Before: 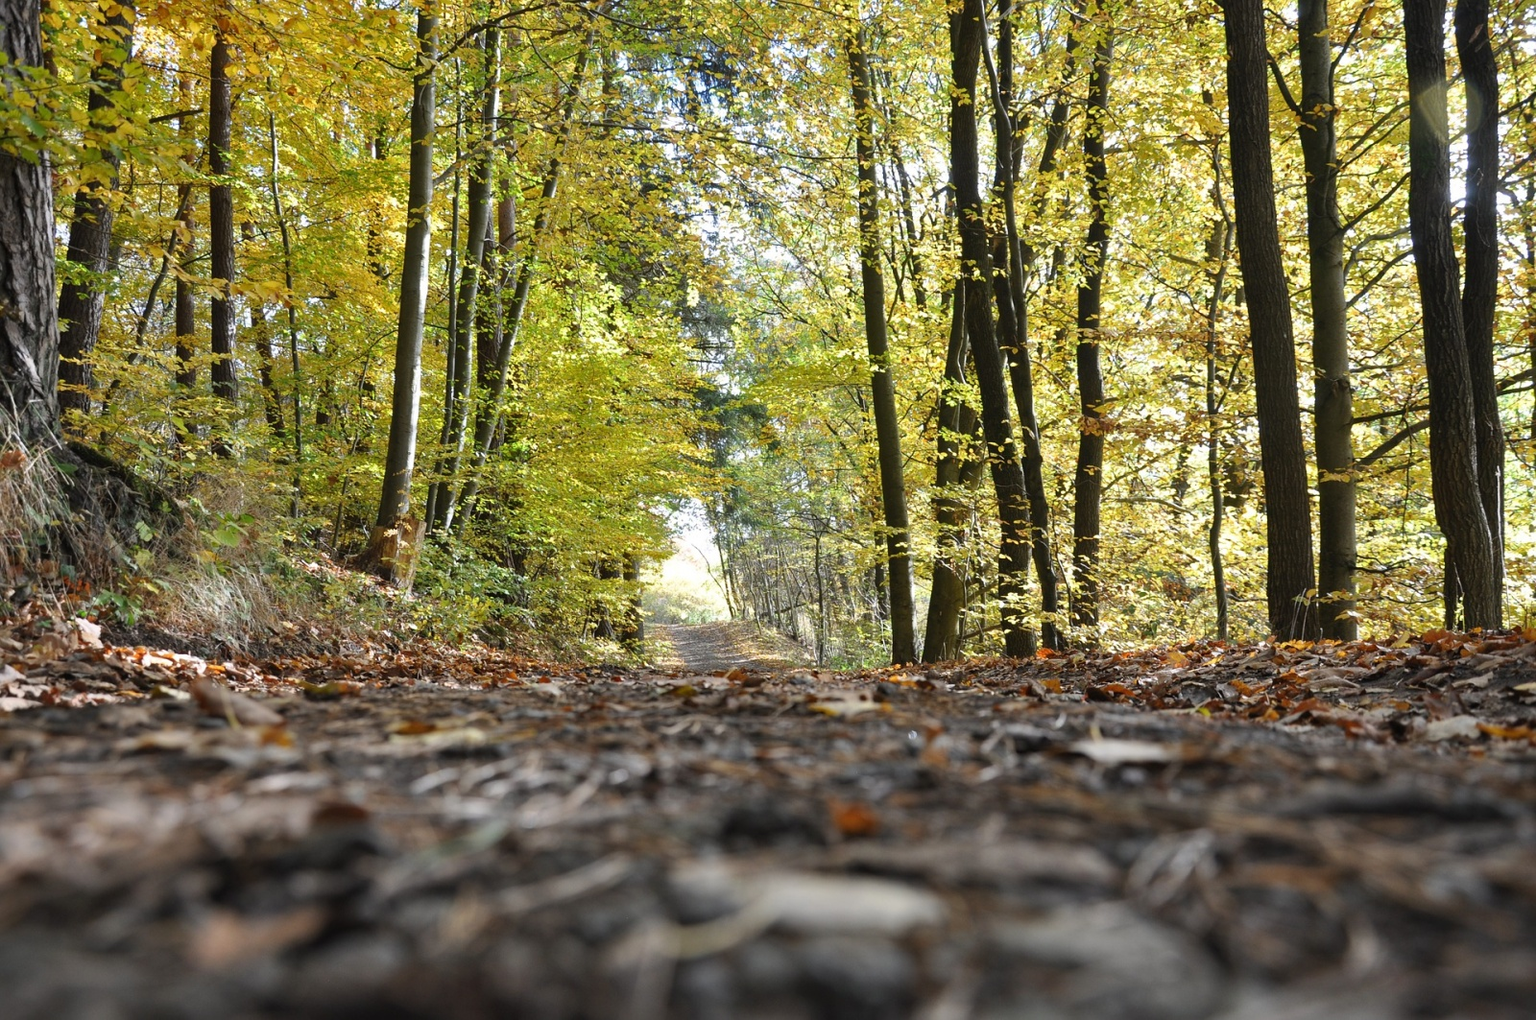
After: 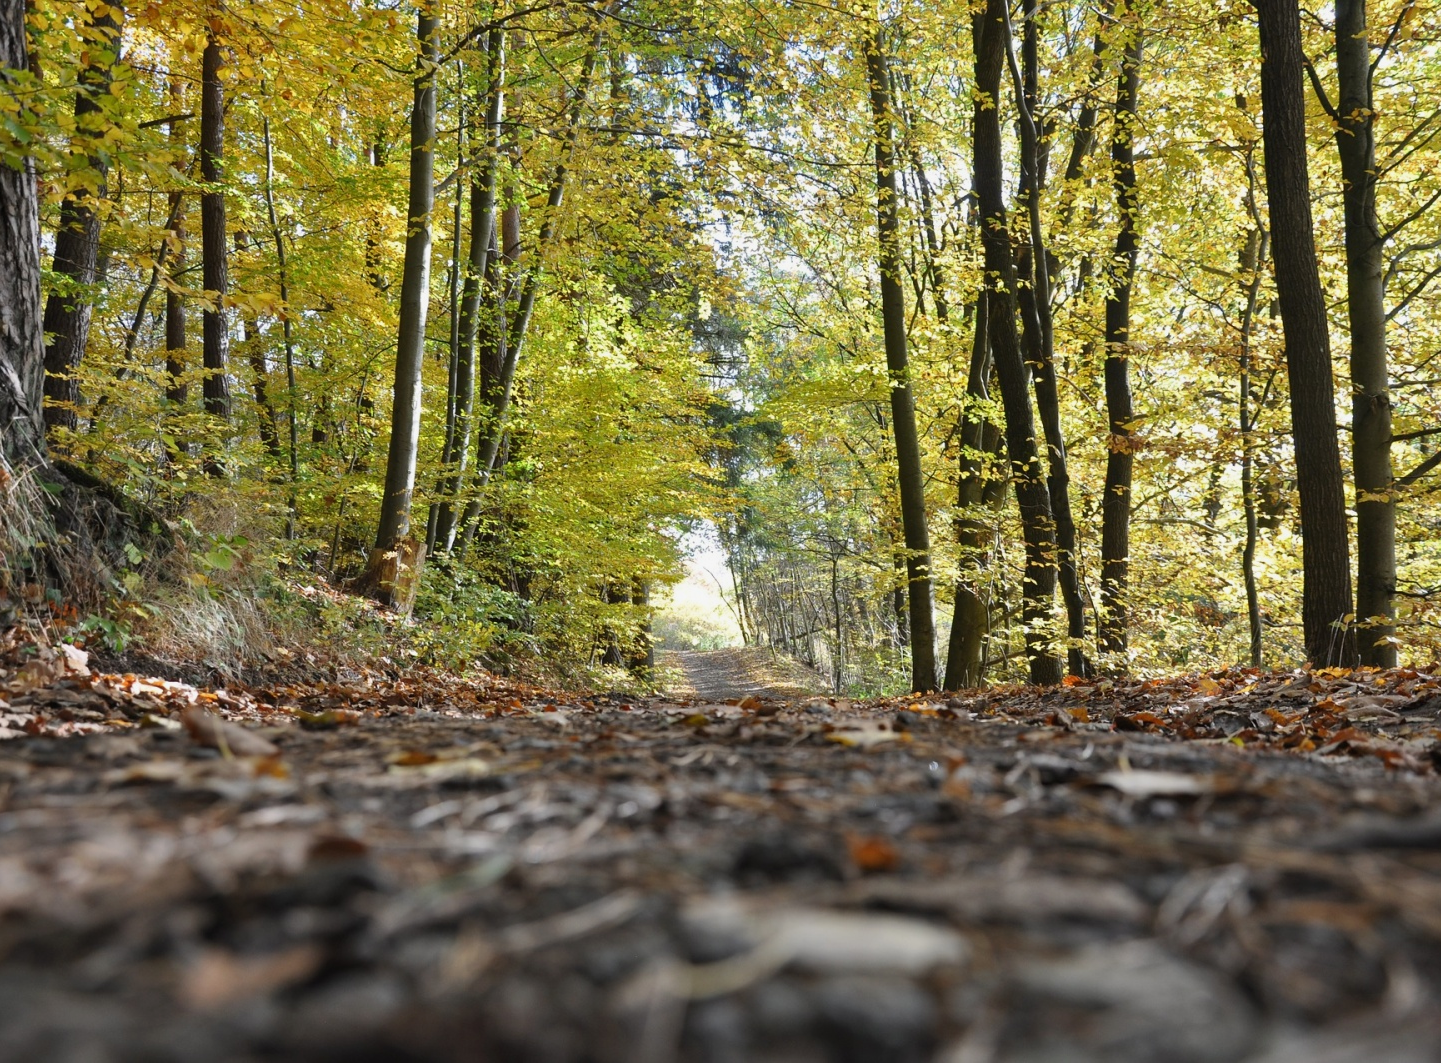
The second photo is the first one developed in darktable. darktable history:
crop and rotate: left 1.088%, right 8.807%
exposure: exposure -0.116 EV, compensate exposure bias true, compensate highlight preservation false
